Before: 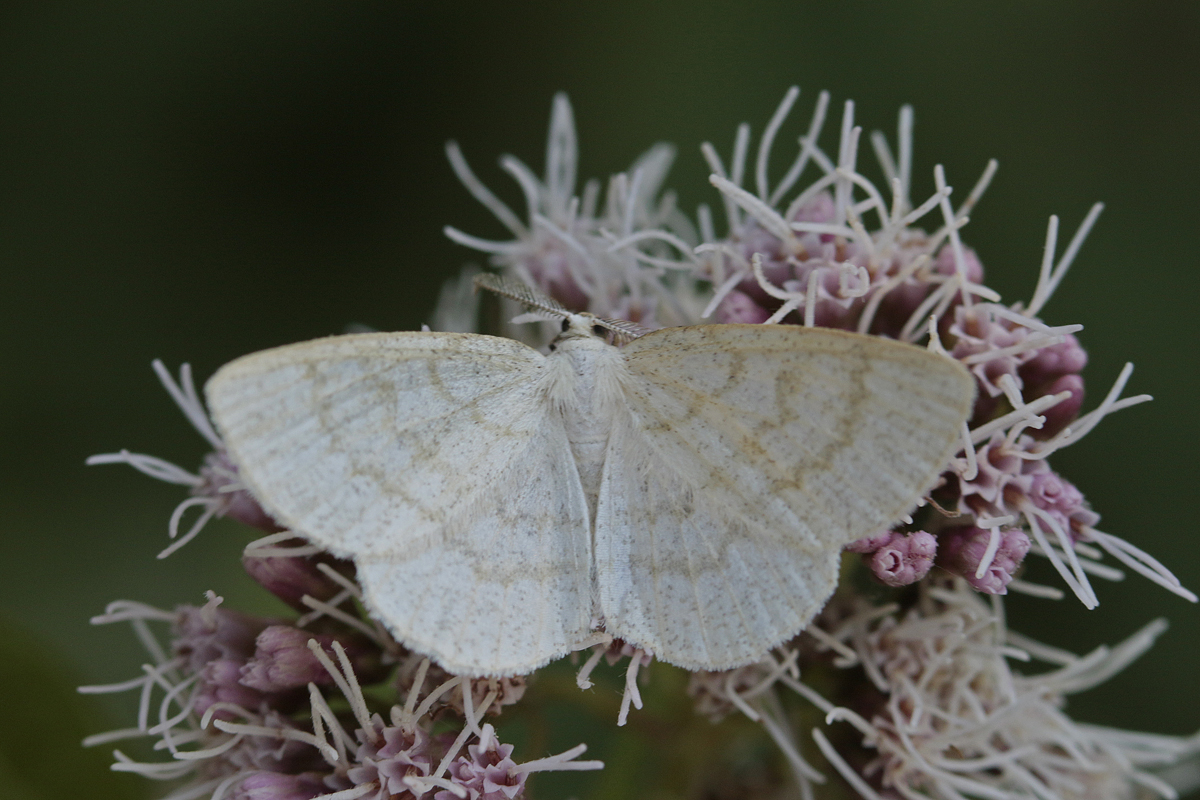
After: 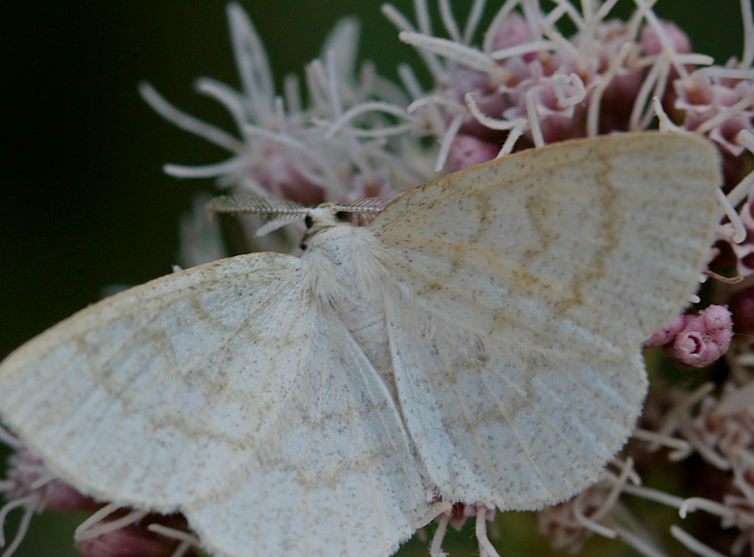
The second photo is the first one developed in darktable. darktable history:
crop and rotate: angle 18.28°, left 6.863%, right 3.861%, bottom 1.068%
vignetting: fall-off start 100.57%, brightness -0.882
exposure: black level correction 0.002, exposure -0.199 EV, compensate highlight preservation false
